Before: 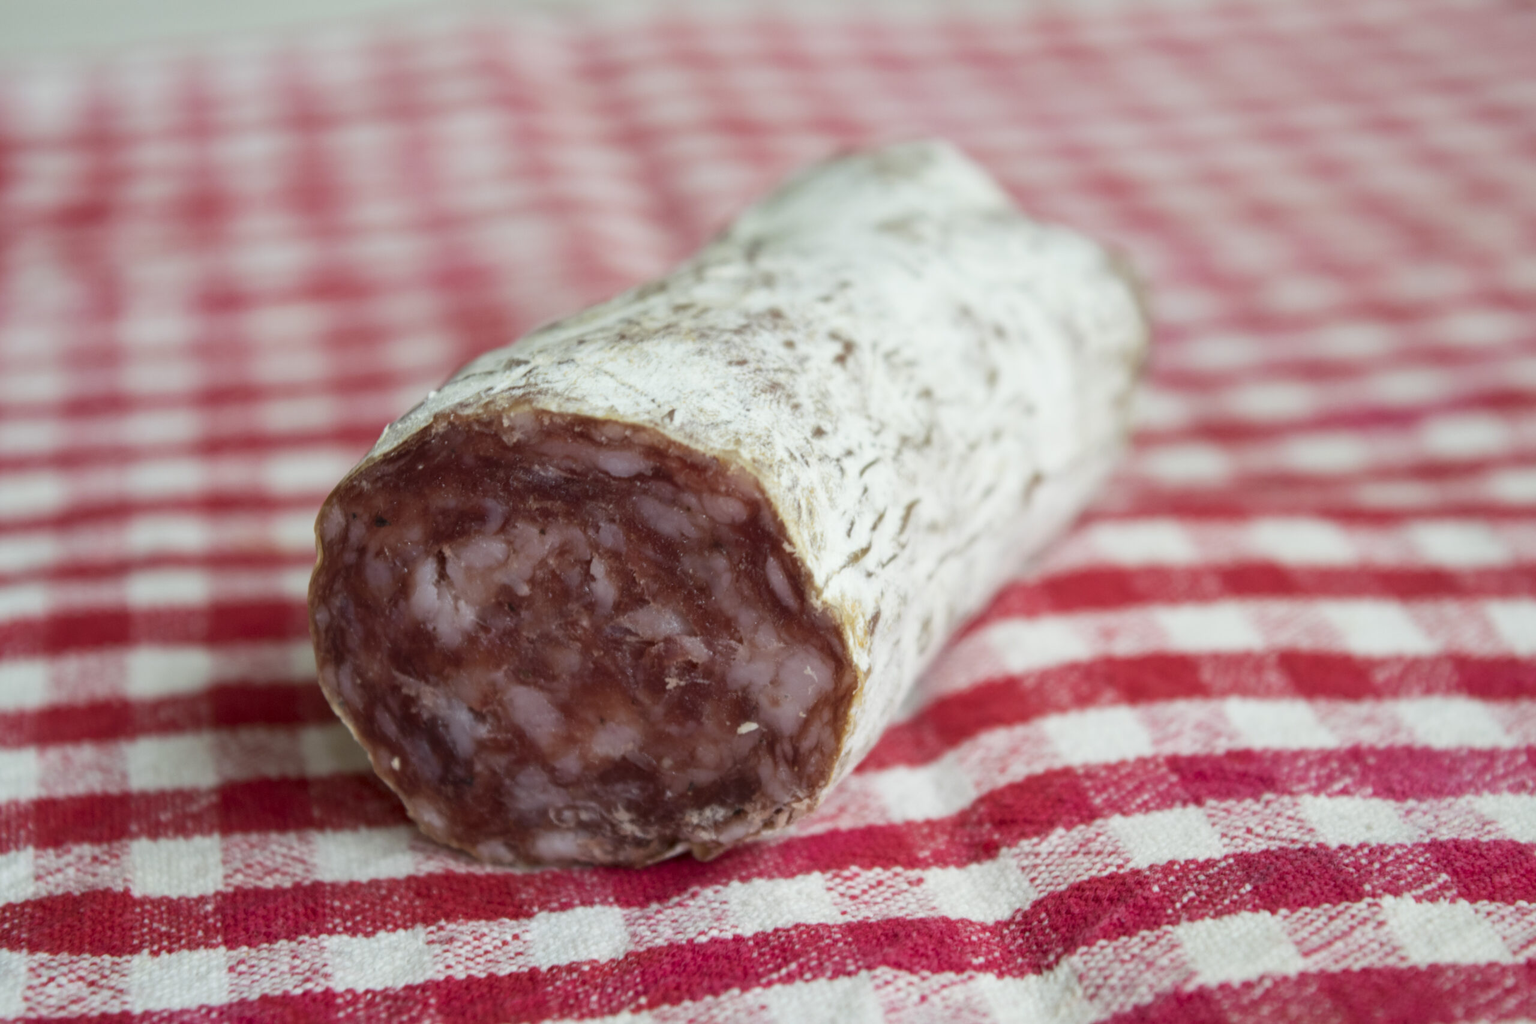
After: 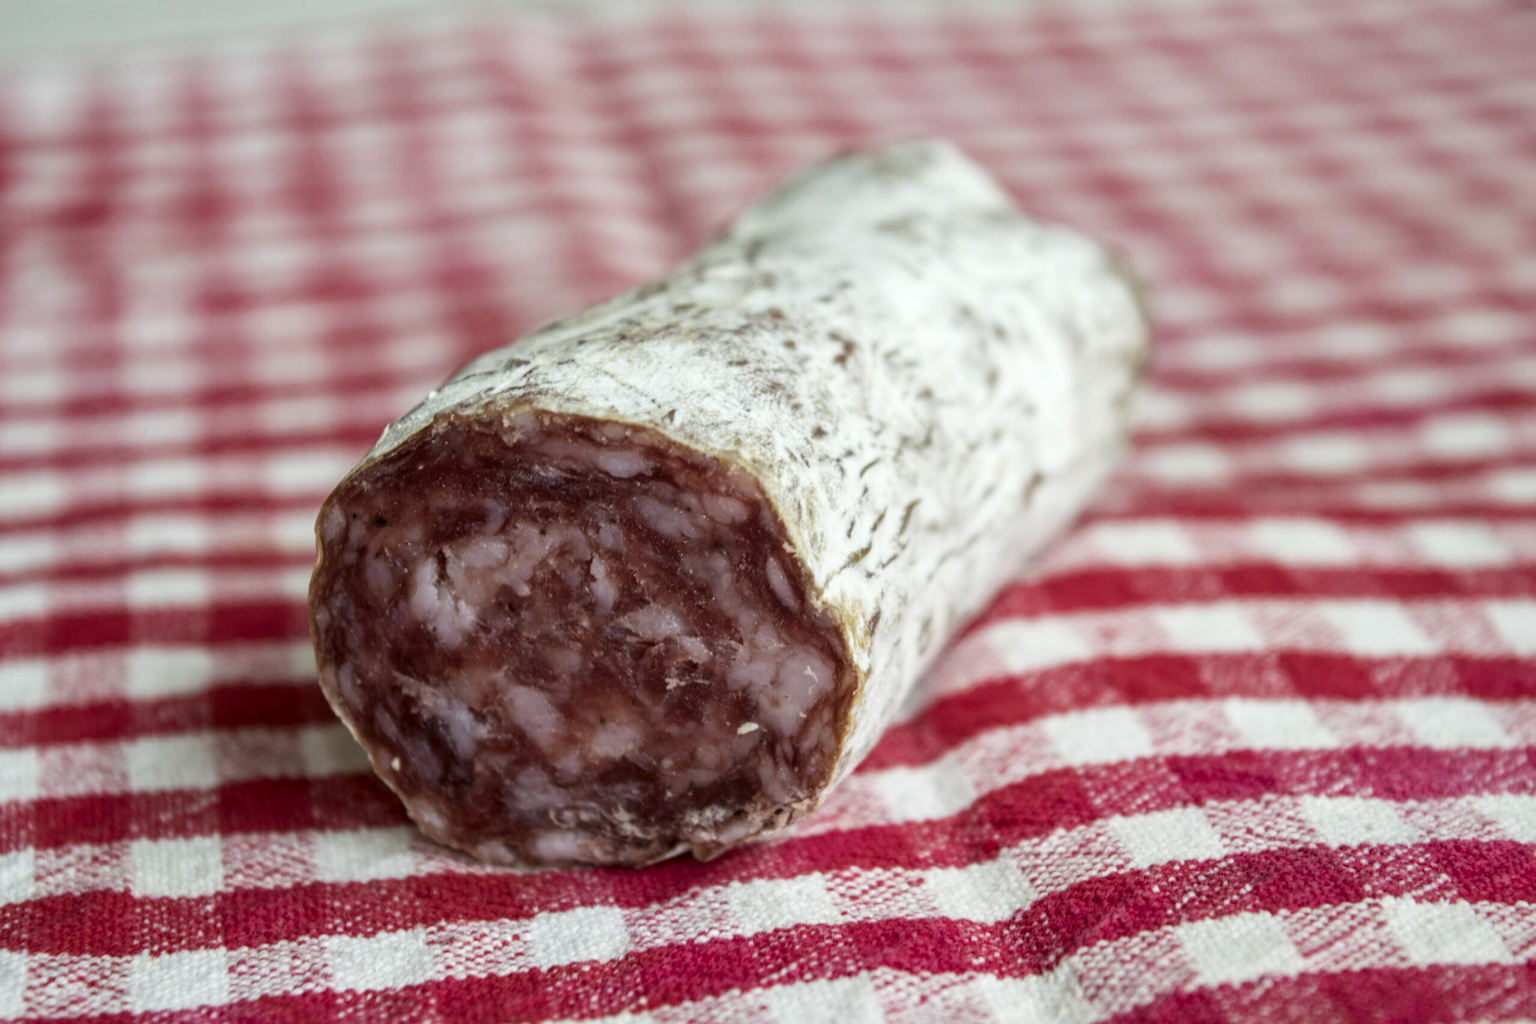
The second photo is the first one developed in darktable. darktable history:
local contrast: detail 138%
